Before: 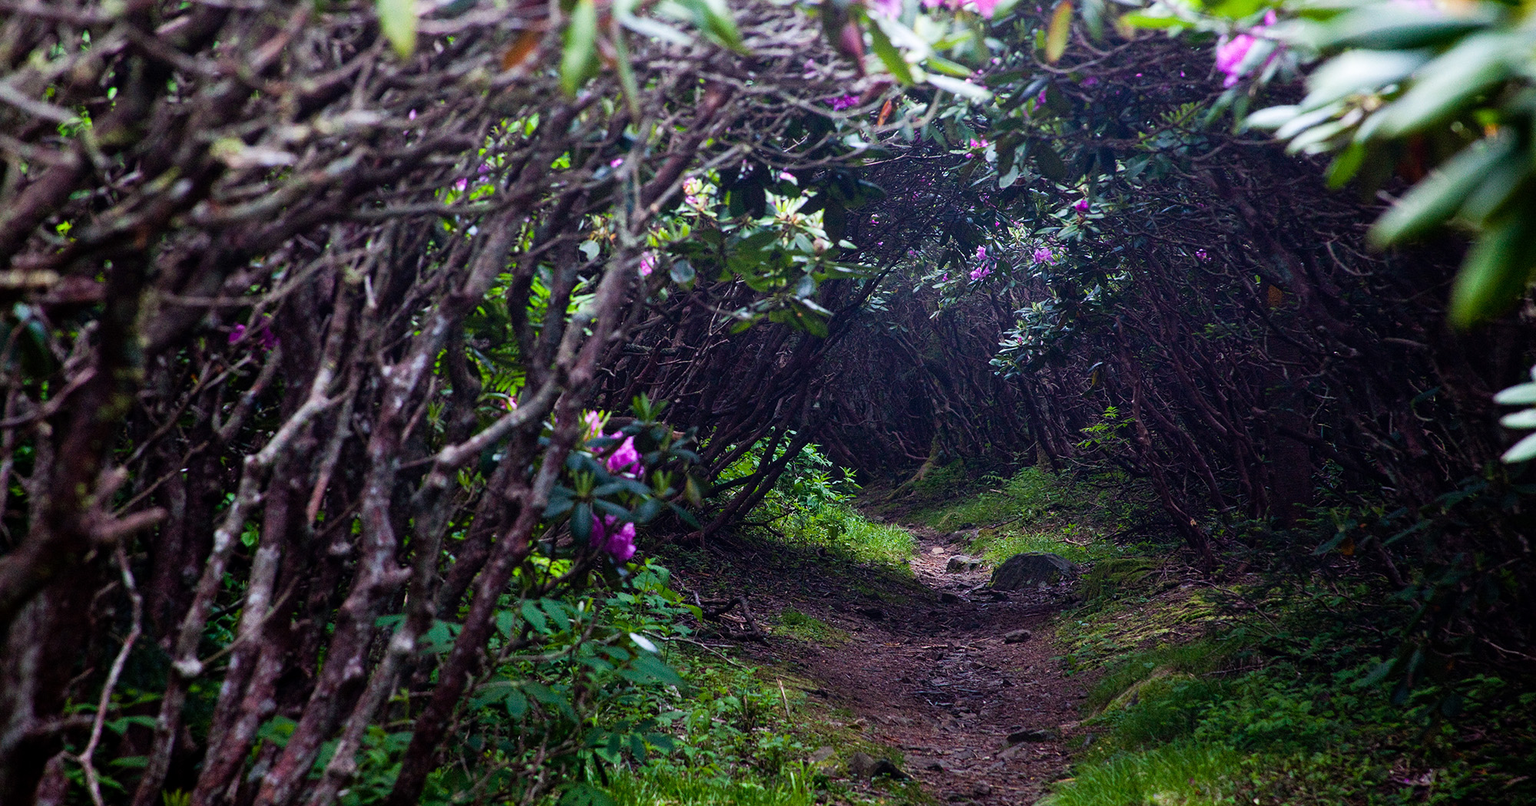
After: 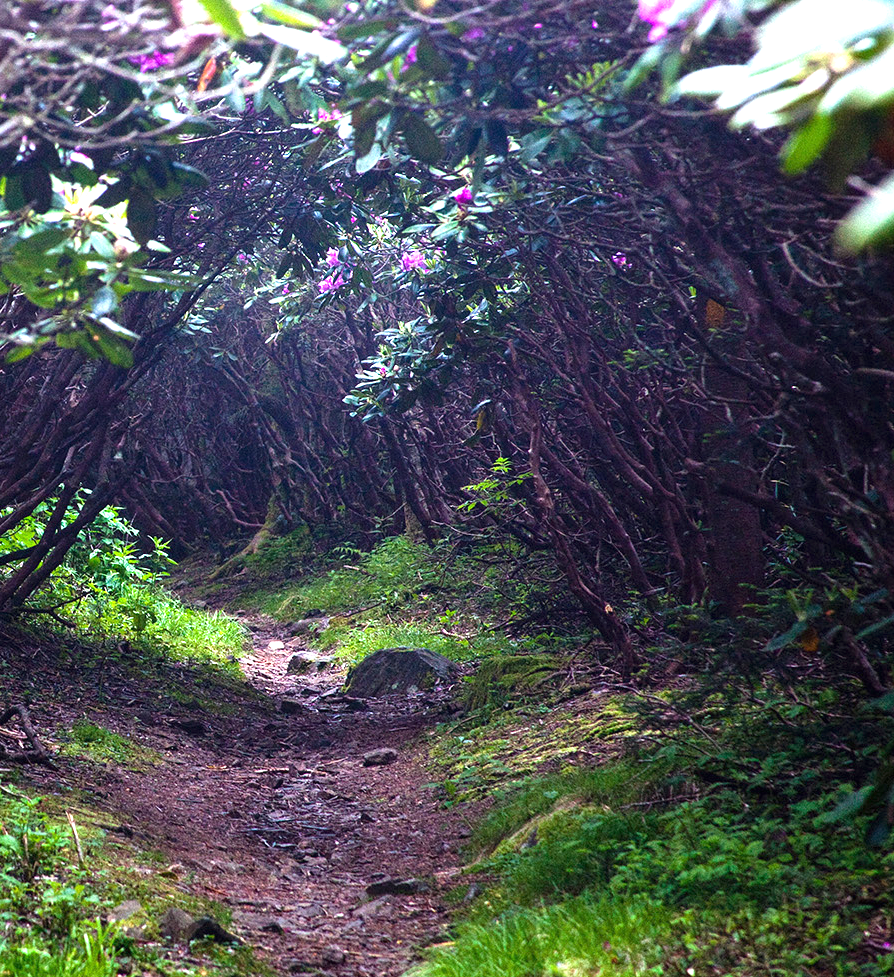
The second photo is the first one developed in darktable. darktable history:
exposure: black level correction 0, exposure 0.703 EV, compensate exposure bias true, compensate highlight preservation false
crop: left 47.298%, top 6.931%, right 7.961%
